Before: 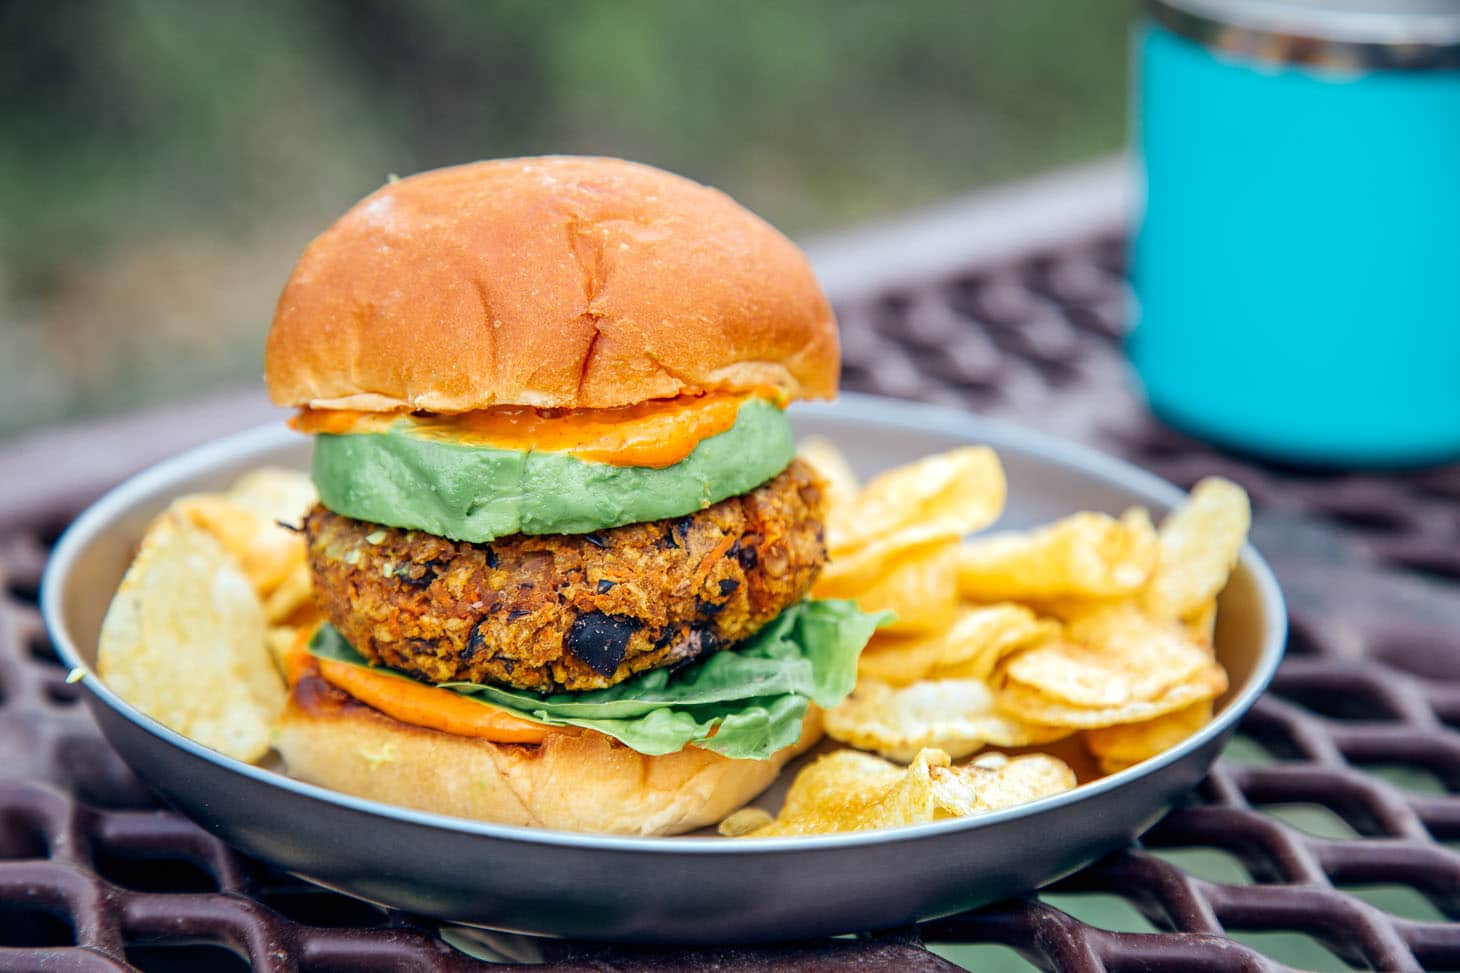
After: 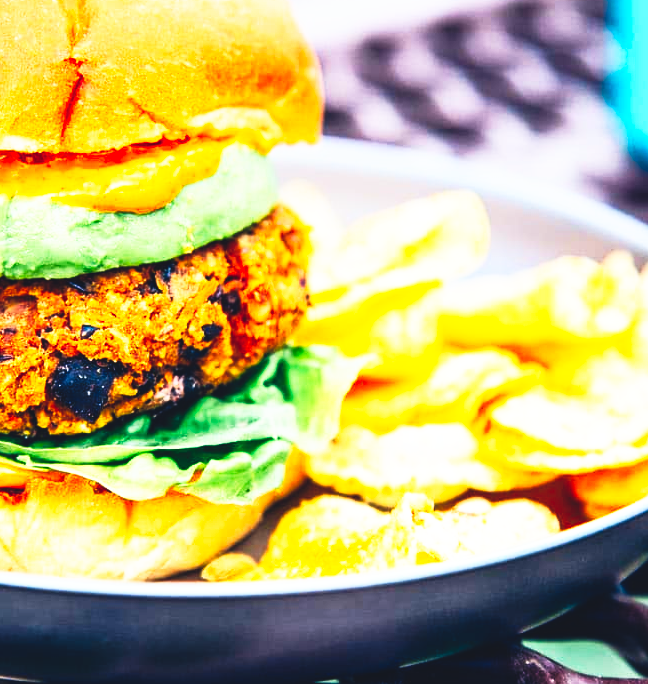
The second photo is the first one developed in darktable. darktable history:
crop: left 35.432%, top 26.233%, right 20.145%, bottom 3.432%
exposure: black level correction -0.041, exposure 0.064 EV, compensate highlight preservation false
tone curve: curves: ch0 [(0, 0) (0.003, 0.003) (0.011, 0.006) (0.025, 0.01) (0.044, 0.015) (0.069, 0.02) (0.1, 0.027) (0.136, 0.036) (0.177, 0.05) (0.224, 0.07) (0.277, 0.12) (0.335, 0.208) (0.399, 0.334) (0.468, 0.473) (0.543, 0.636) (0.623, 0.795) (0.709, 0.907) (0.801, 0.97) (0.898, 0.989) (1, 1)], preserve colors none
color balance rgb: shadows lift › hue 87.51°, highlights gain › chroma 0.68%, highlights gain › hue 55.1°, global offset › chroma 0.13%, global offset › hue 253.66°, linear chroma grading › global chroma 0.5%, perceptual saturation grading › global saturation 16.38%
shadows and highlights: shadows 0, highlights 40
